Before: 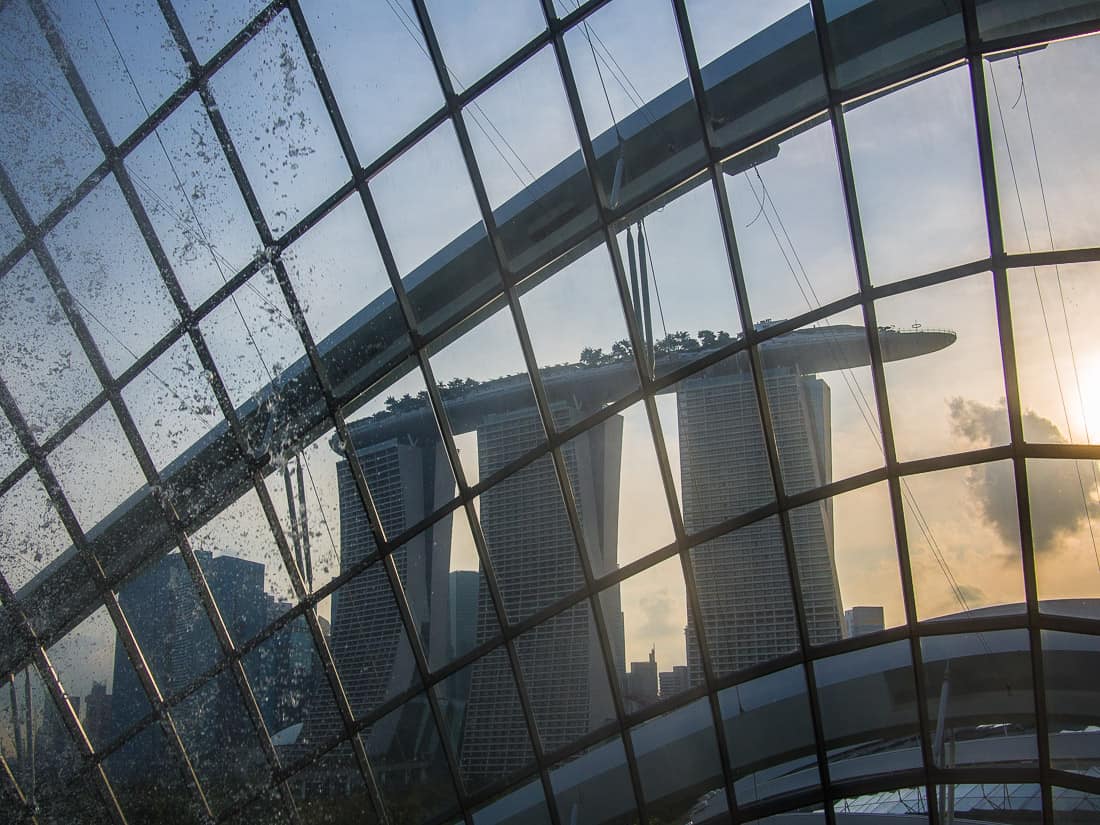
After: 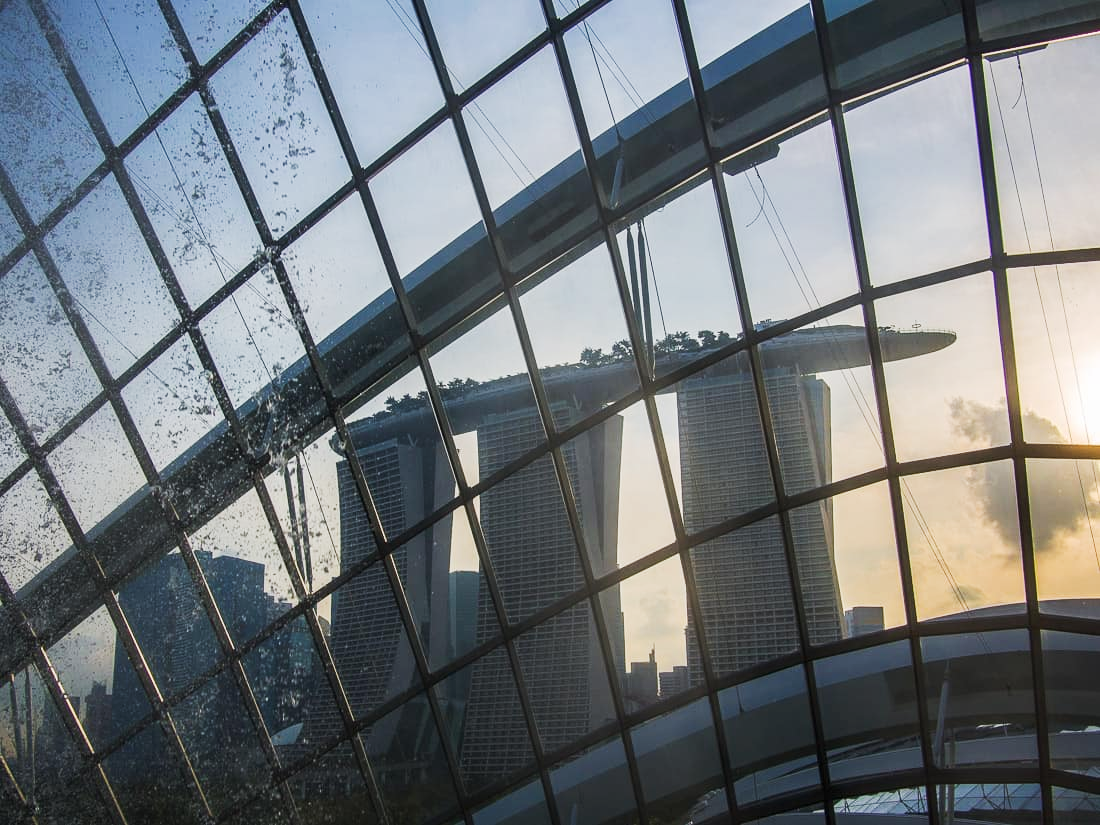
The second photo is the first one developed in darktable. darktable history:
tone curve: curves: ch0 [(0, 0) (0.003, 0.006) (0.011, 0.015) (0.025, 0.032) (0.044, 0.054) (0.069, 0.079) (0.1, 0.111) (0.136, 0.146) (0.177, 0.186) (0.224, 0.229) (0.277, 0.286) (0.335, 0.348) (0.399, 0.426) (0.468, 0.514) (0.543, 0.609) (0.623, 0.706) (0.709, 0.789) (0.801, 0.862) (0.898, 0.926) (1, 1)], preserve colors none
